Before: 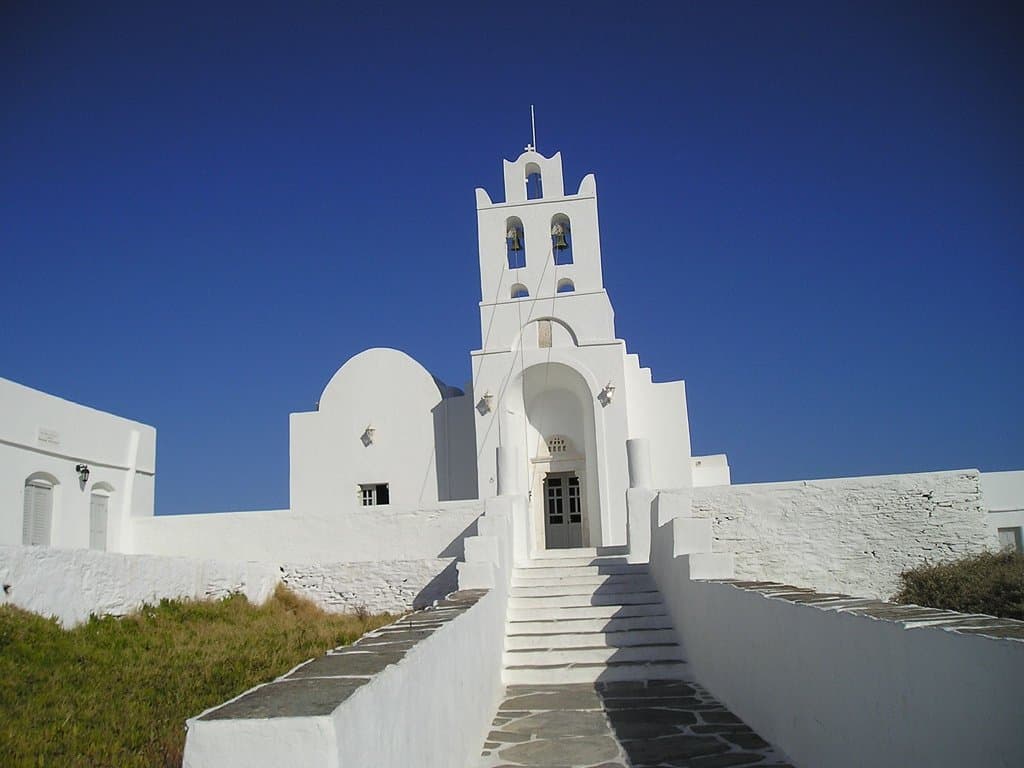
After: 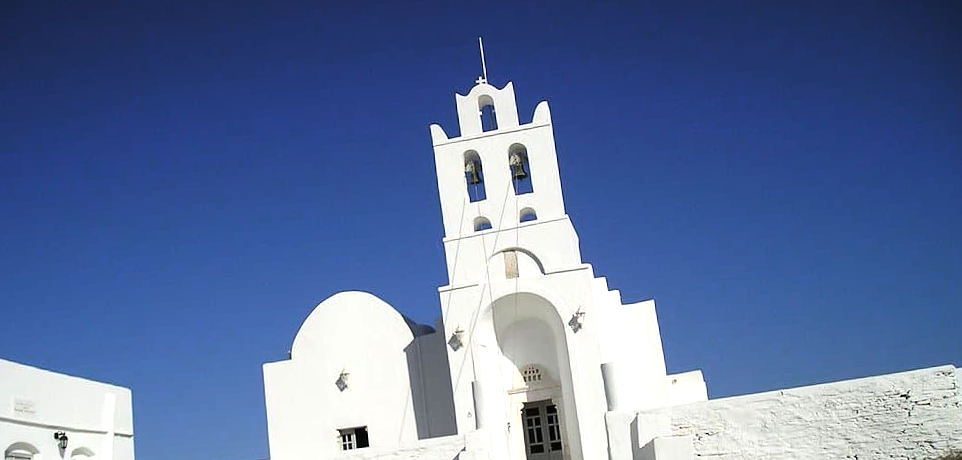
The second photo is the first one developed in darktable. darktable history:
rotate and perspective: rotation -4.57°, crop left 0.054, crop right 0.944, crop top 0.087, crop bottom 0.914
tone equalizer: -8 EV -0.75 EV, -7 EV -0.7 EV, -6 EV -0.6 EV, -5 EV -0.4 EV, -3 EV 0.4 EV, -2 EV 0.6 EV, -1 EV 0.7 EV, +0 EV 0.75 EV, edges refinement/feathering 500, mask exposure compensation -1.57 EV, preserve details no
crop and rotate: top 4.848%, bottom 29.503%
